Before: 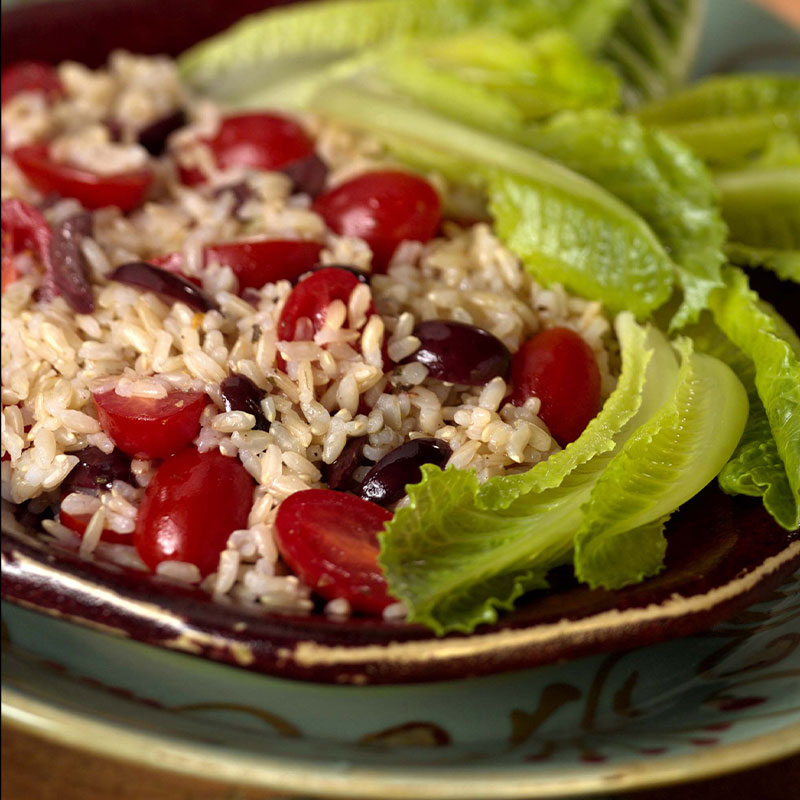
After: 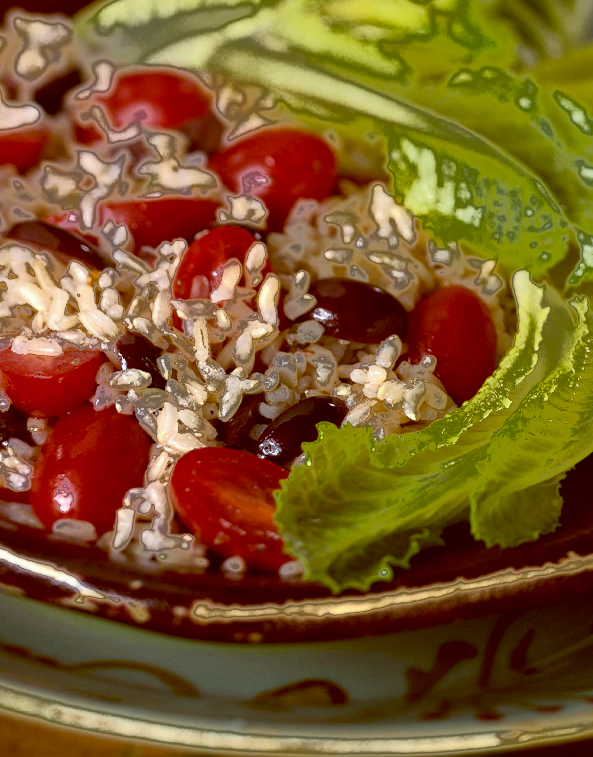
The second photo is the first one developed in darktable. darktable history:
crop and rotate: left 13.15%, top 5.251%, right 12.609%
color balance: lift [1, 1.015, 1.004, 0.985], gamma [1, 0.958, 0.971, 1.042], gain [1, 0.956, 0.977, 1.044]
fill light: exposure -0.73 EV, center 0.69, width 2.2
